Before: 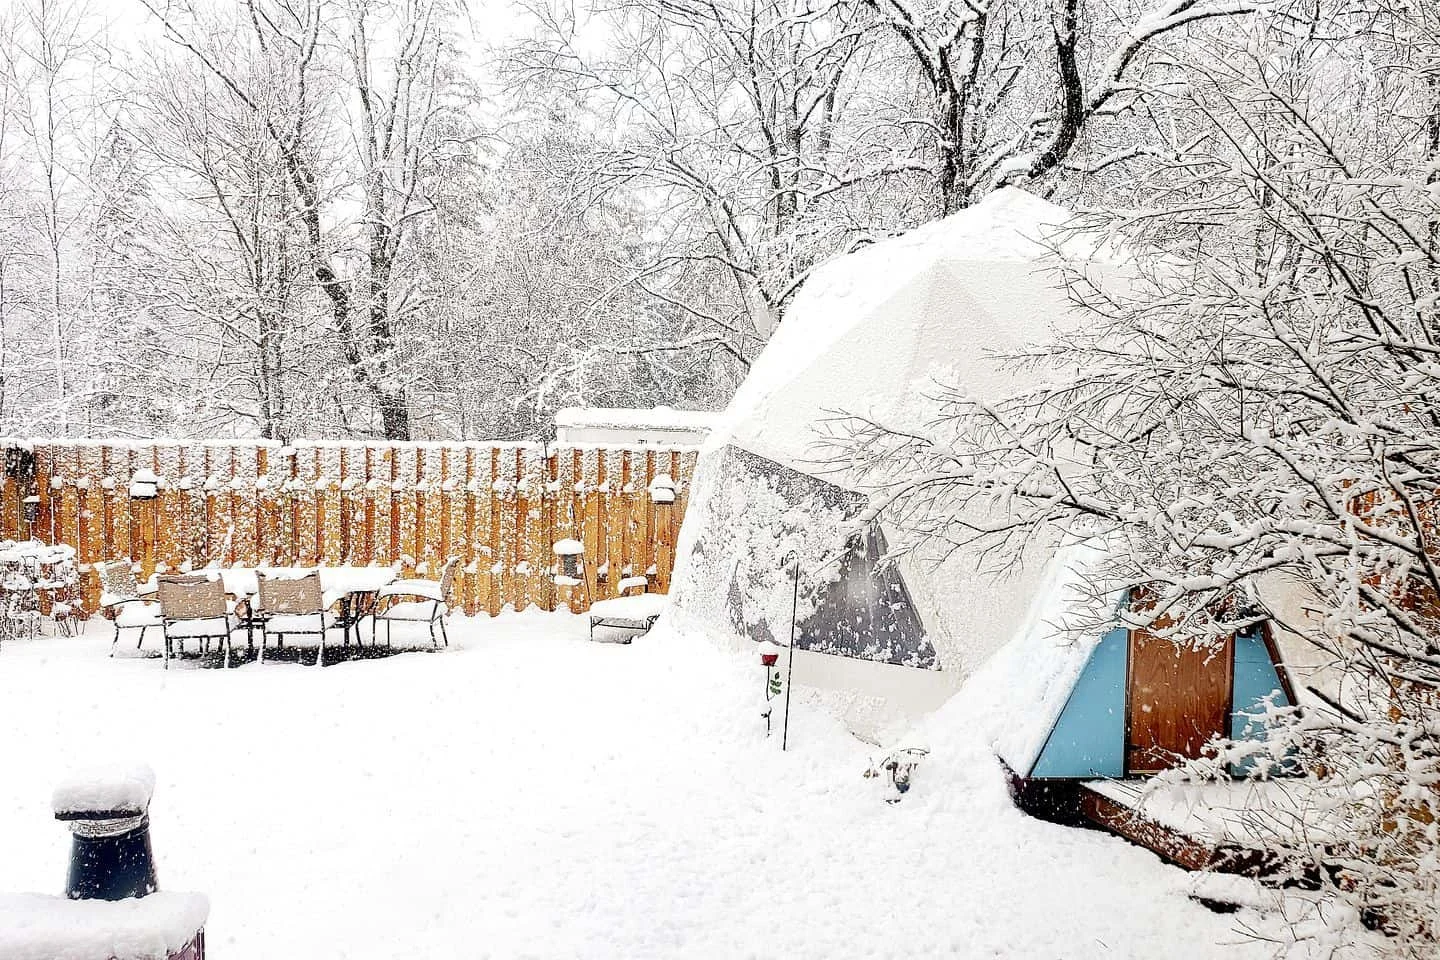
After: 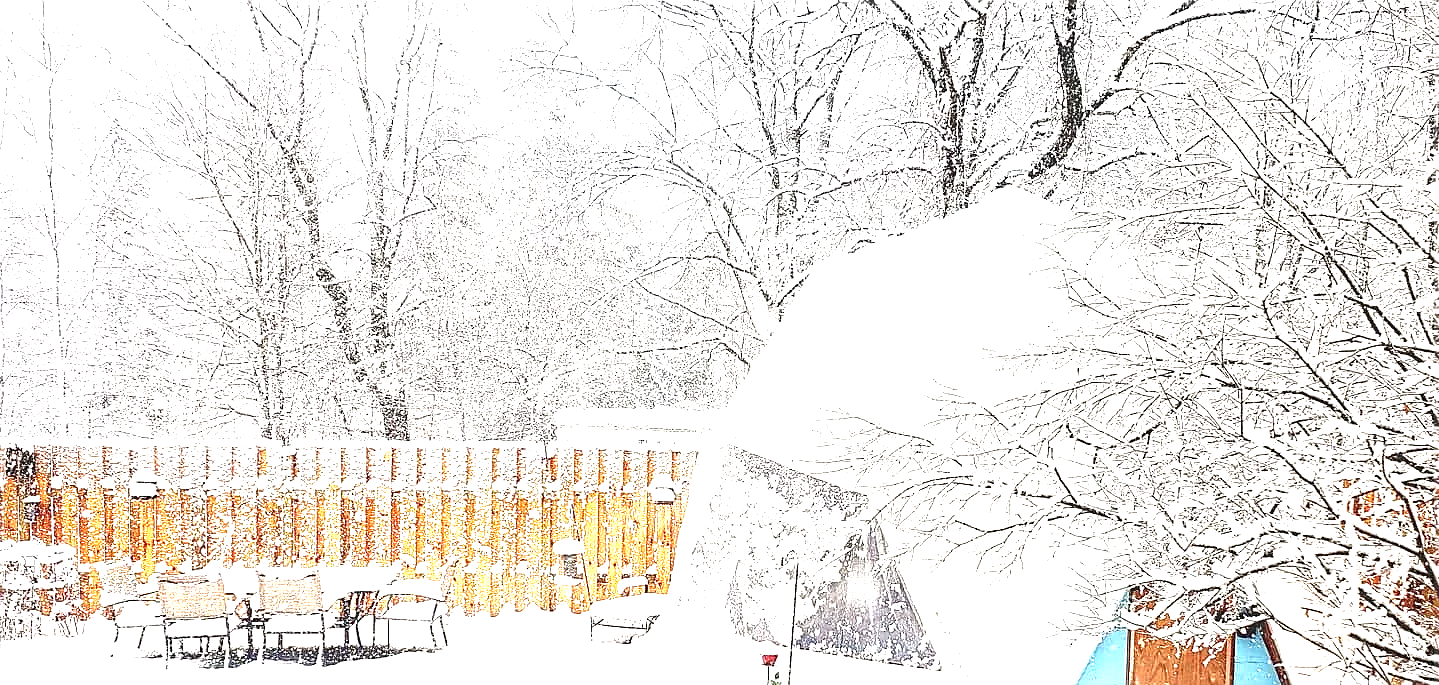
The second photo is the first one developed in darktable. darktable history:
local contrast: detail 130%
exposure: black level correction 0, exposure 1.55 EV, compensate exposure bias true, compensate highlight preservation false
crop: bottom 28.576%
sharpen: on, module defaults
